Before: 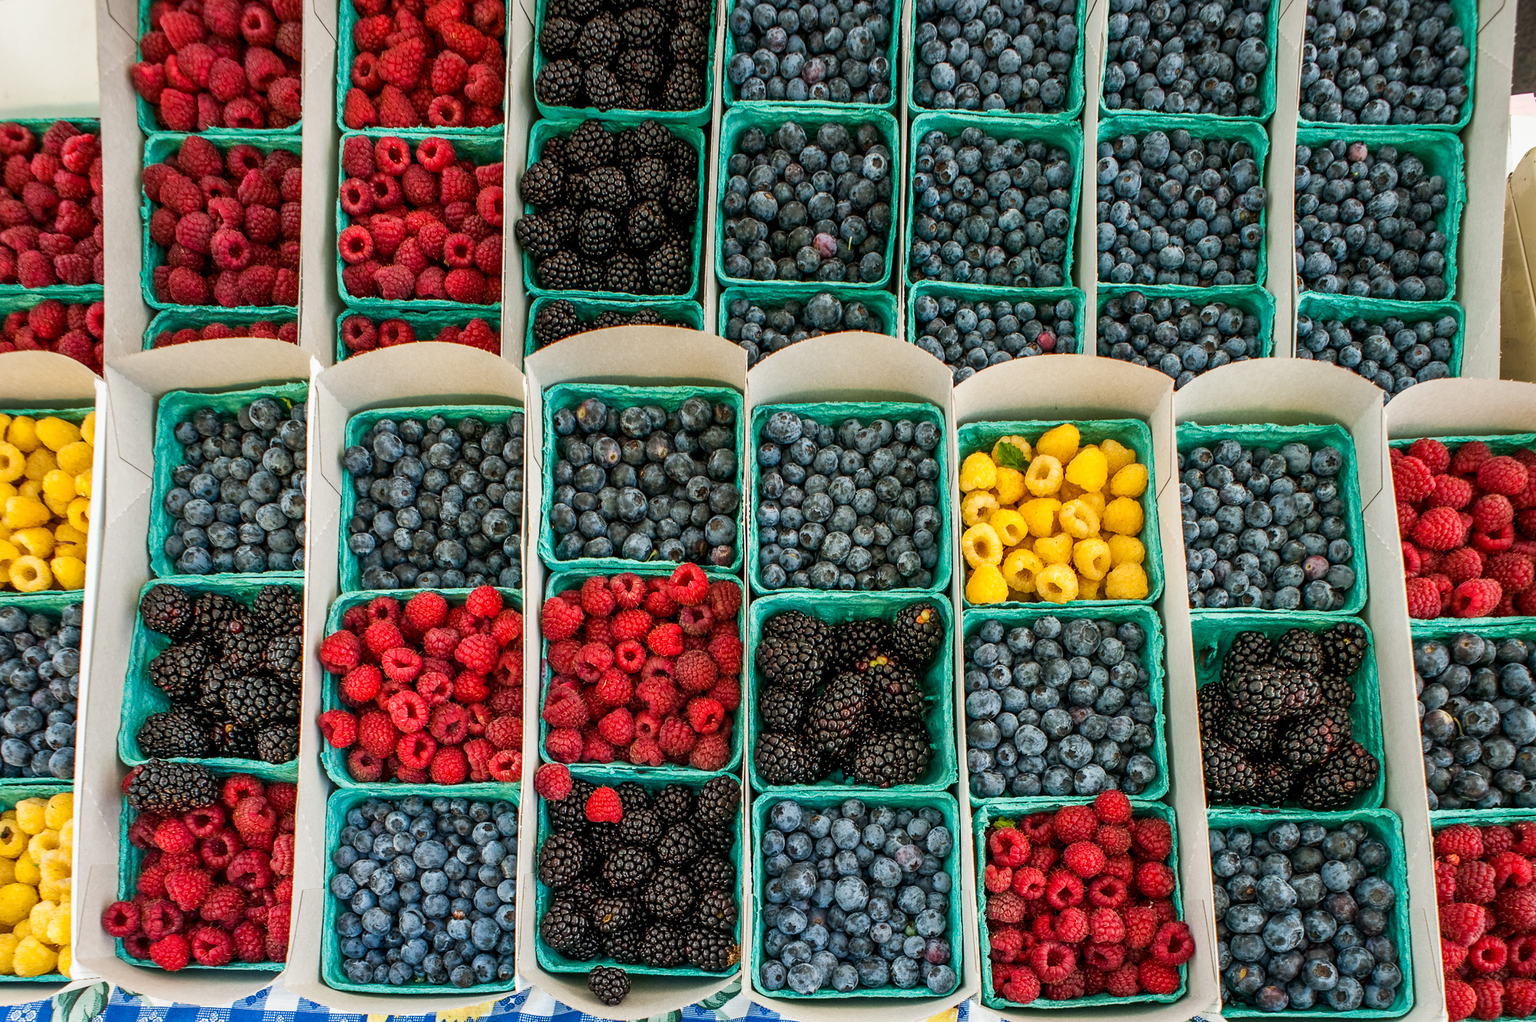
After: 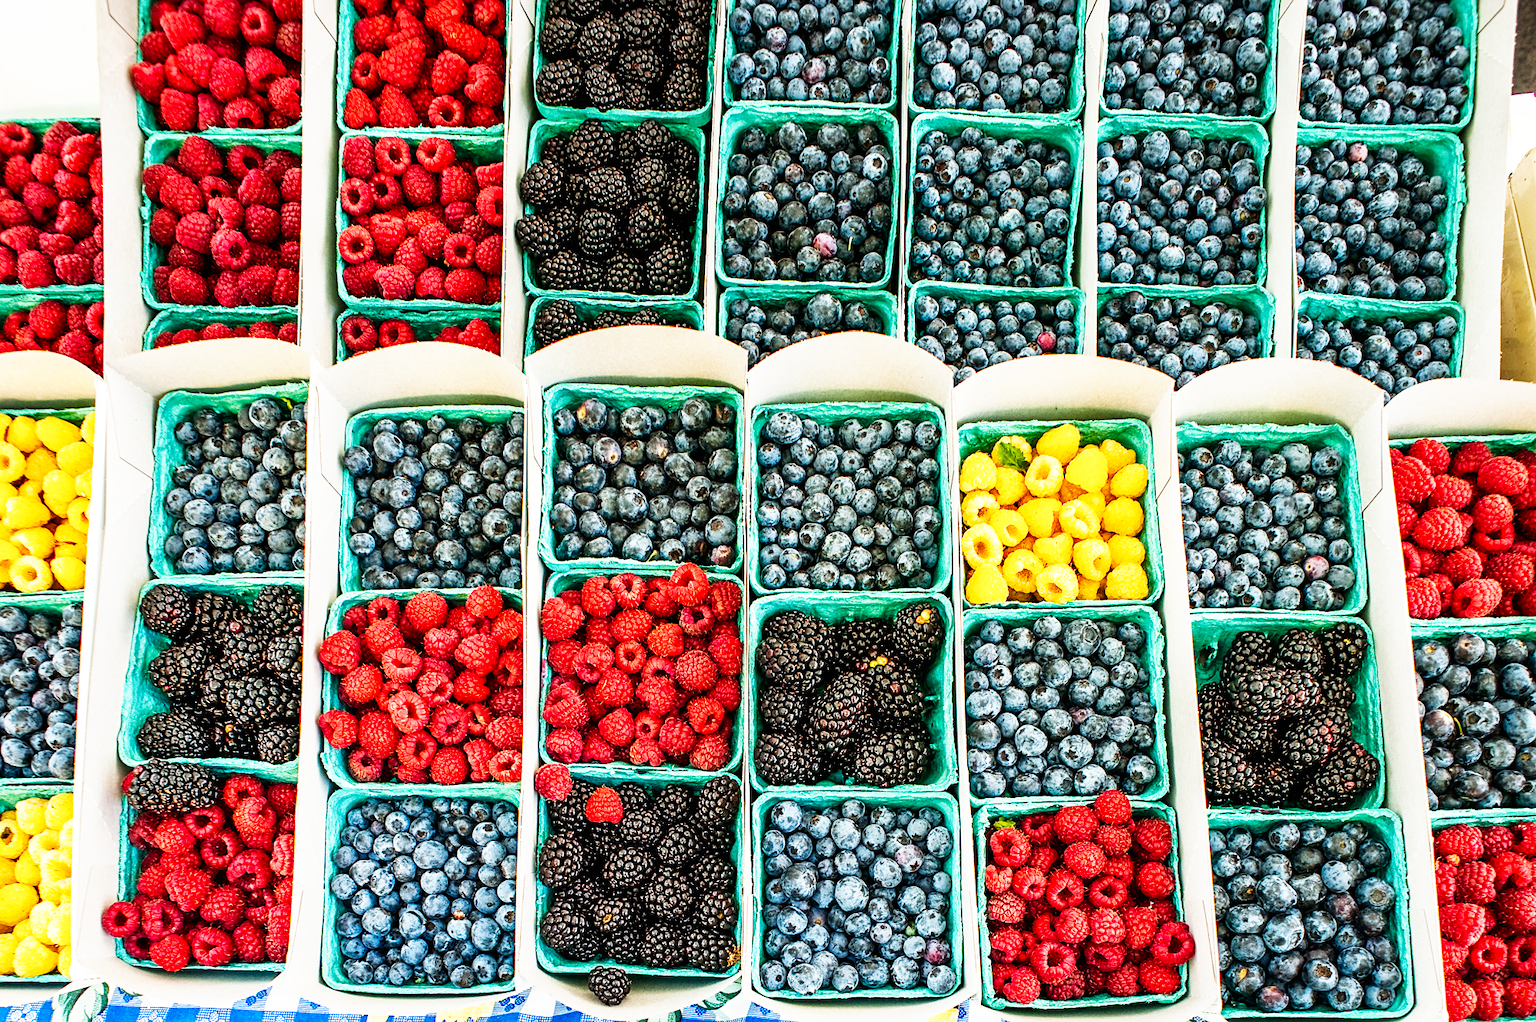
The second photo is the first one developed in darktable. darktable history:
base curve: curves: ch0 [(0, 0) (0.007, 0.004) (0.027, 0.03) (0.046, 0.07) (0.207, 0.54) (0.442, 0.872) (0.673, 0.972) (1, 1)], preserve colors none
sharpen: amount 0.212
